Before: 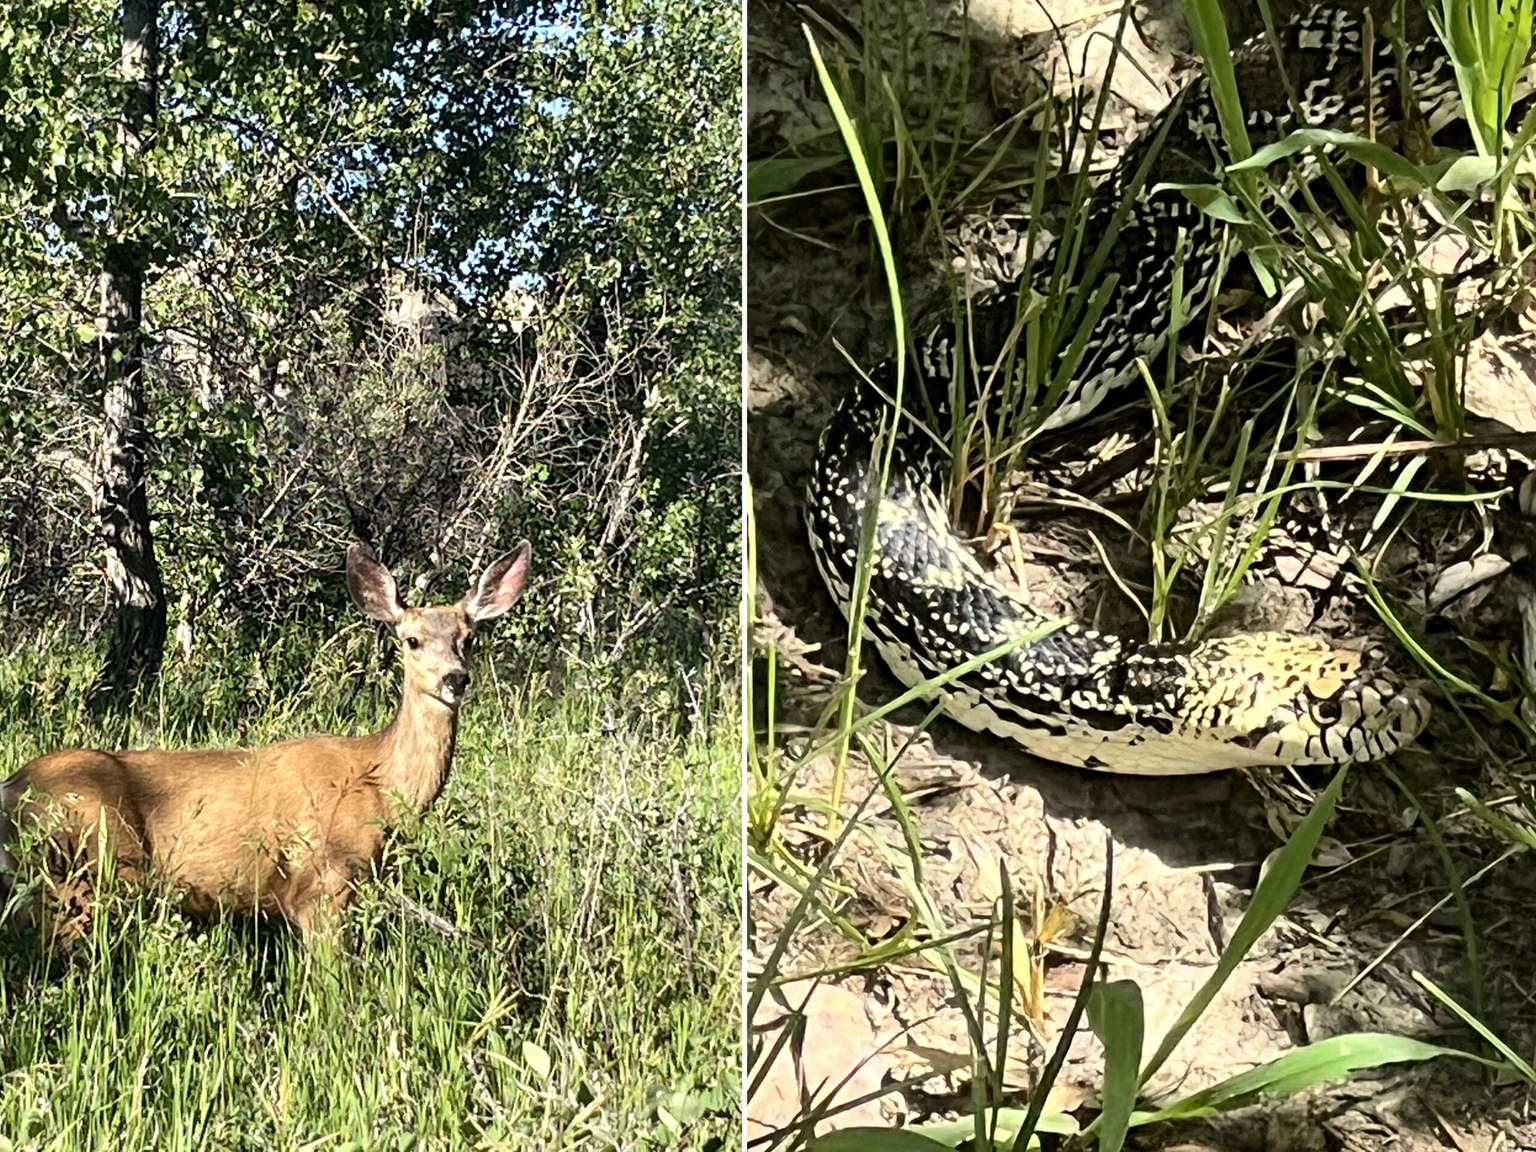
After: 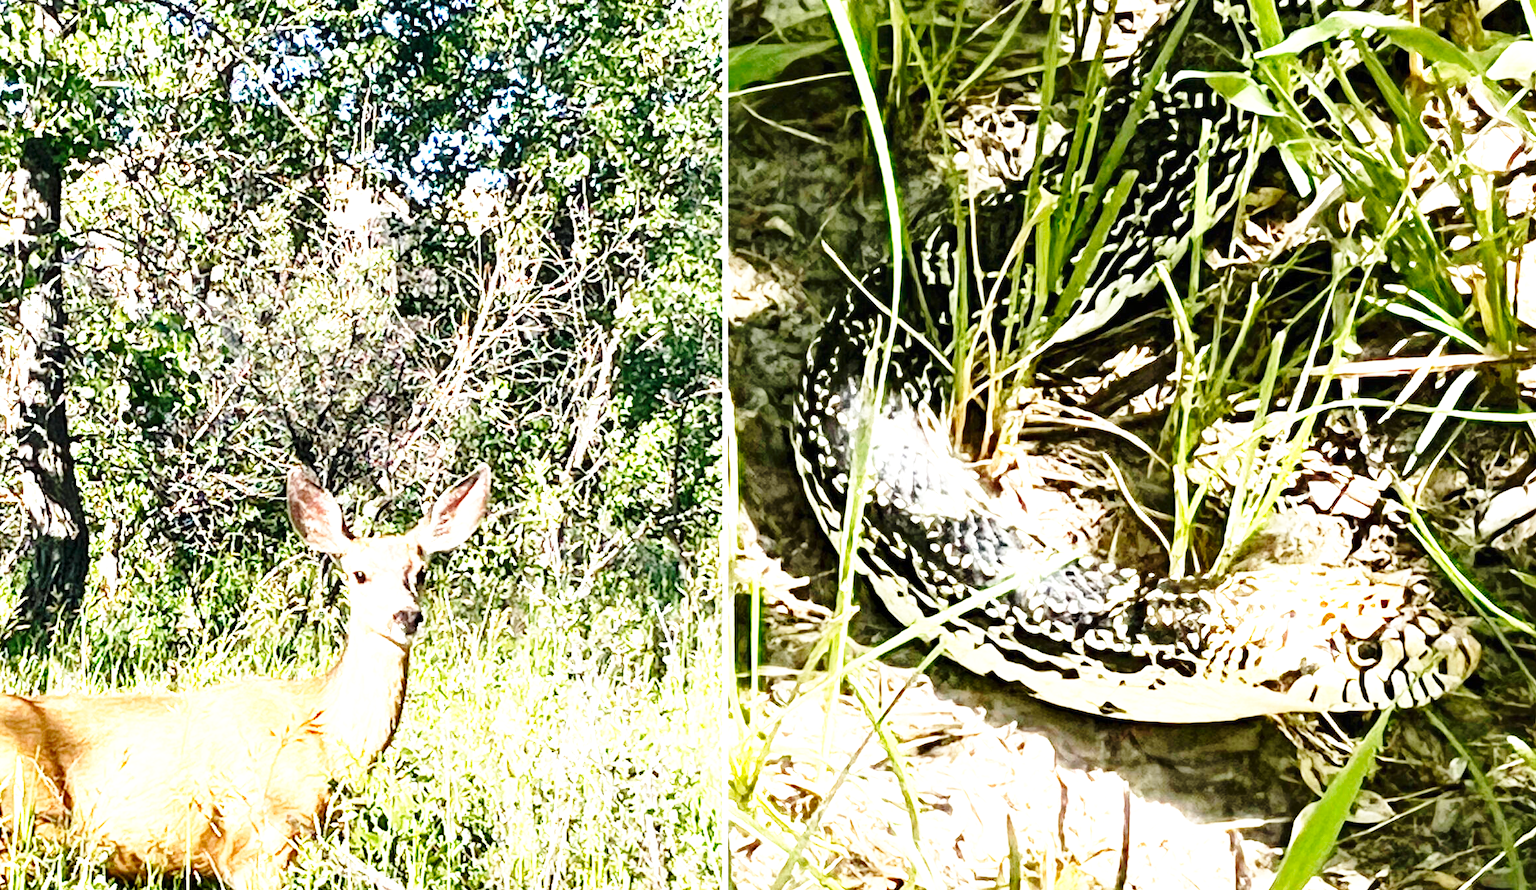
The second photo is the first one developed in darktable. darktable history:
exposure: black level correction 0, exposure 1.1 EV, compensate highlight preservation false
base curve: curves: ch0 [(0, 0) (0.028, 0.03) (0.105, 0.232) (0.387, 0.748) (0.754, 0.968) (1, 1)], fusion 1, exposure shift 0.576, preserve colors none
crop: left 5.596%, top 10.314%, right 3.534%, bottom 19.395%
